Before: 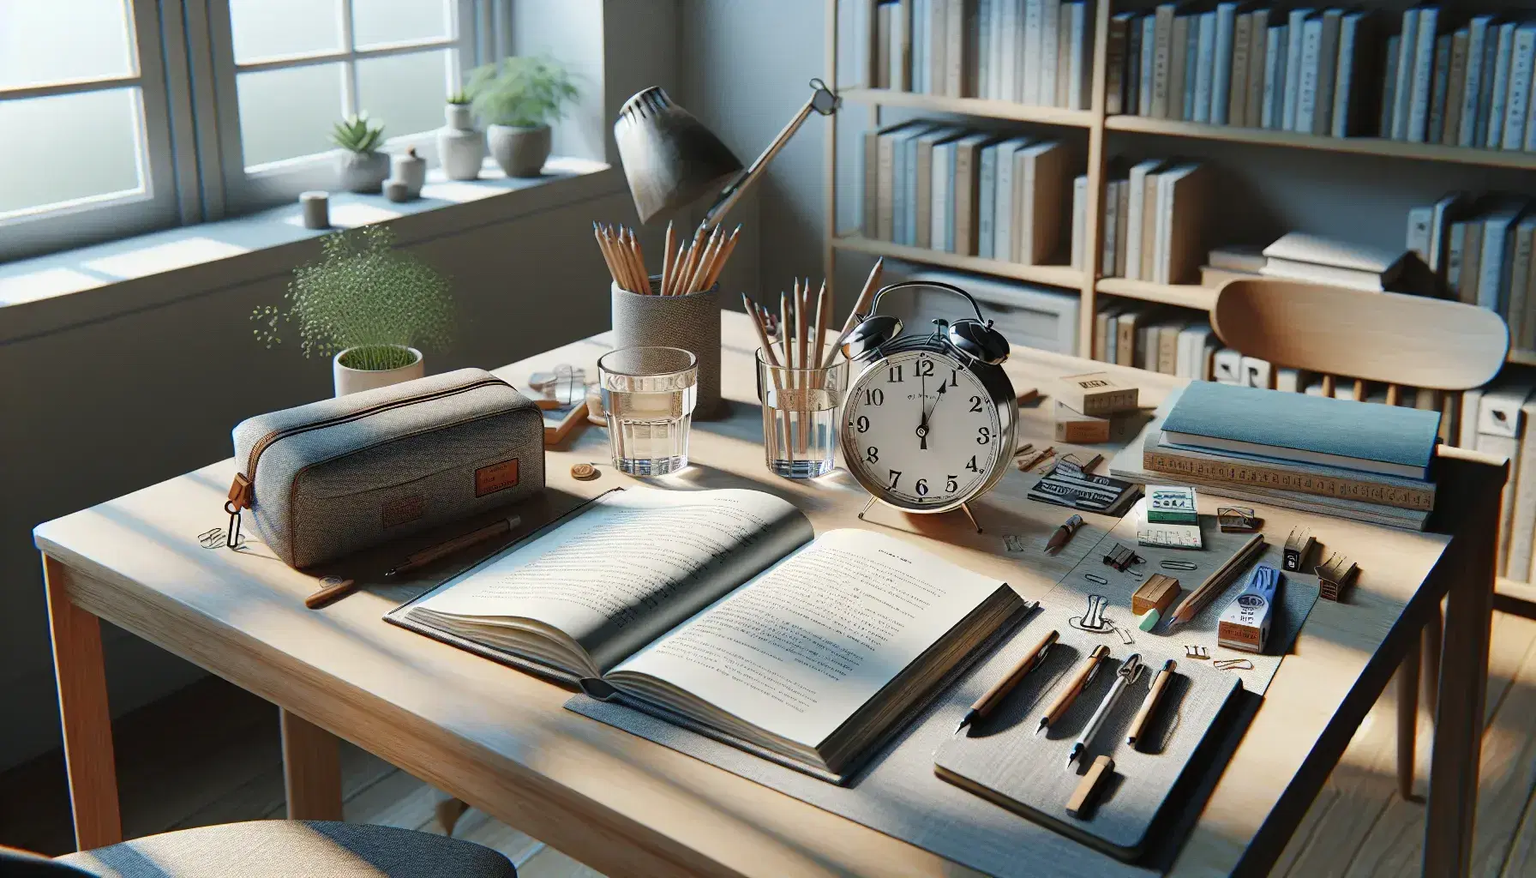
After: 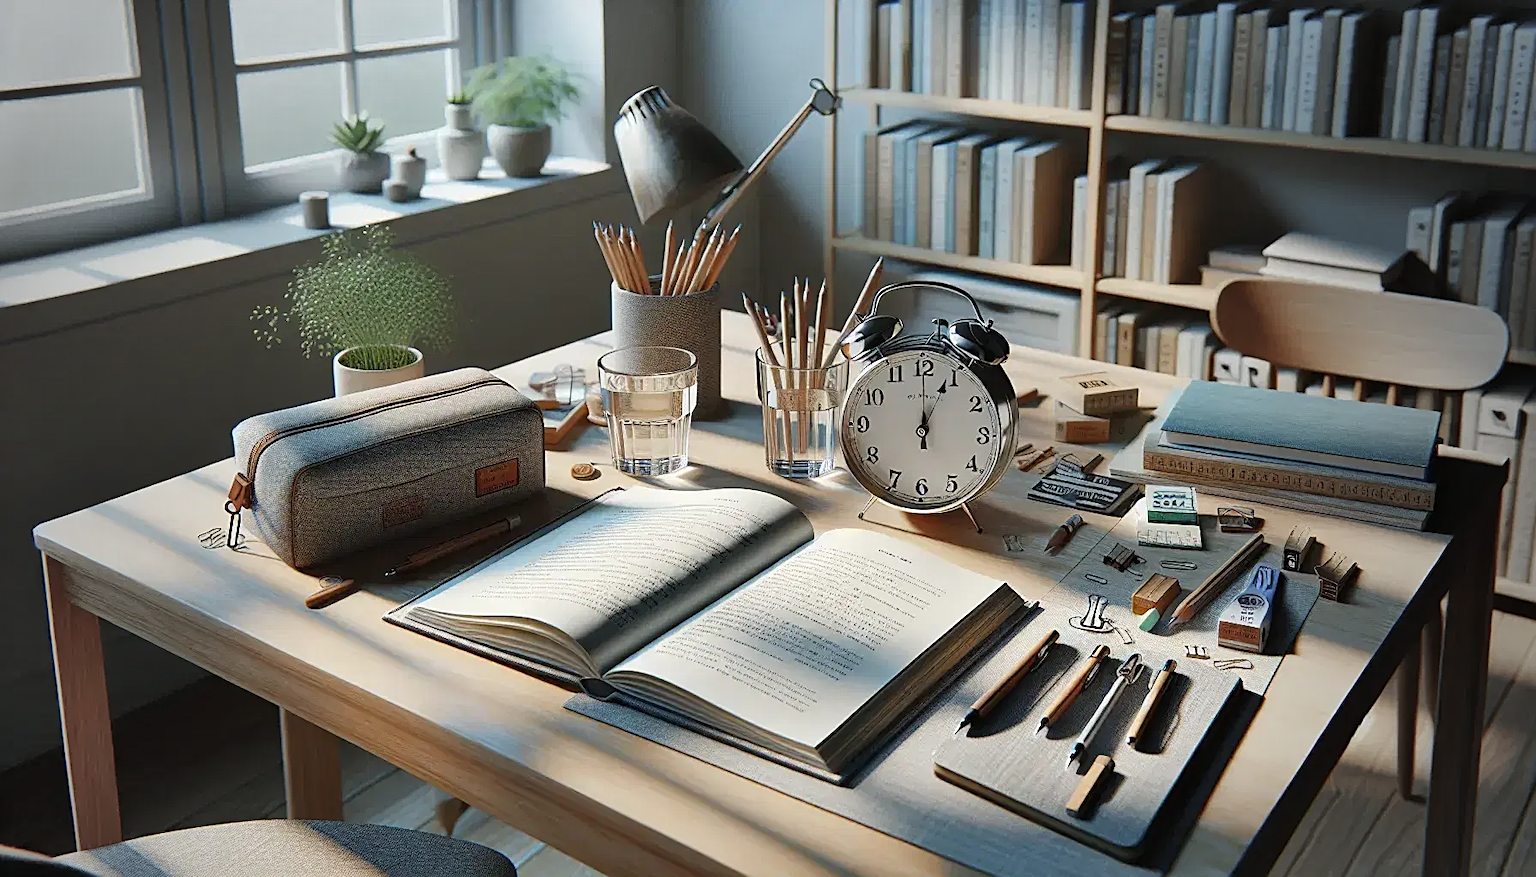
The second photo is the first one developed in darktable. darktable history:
shadows and highlights: shadows 60, soften with gaussian
vignetting: fall-off start 64.63%, center (-0.034, 0.148), width/height ratio 0.881
sharpen: on, module defaults
